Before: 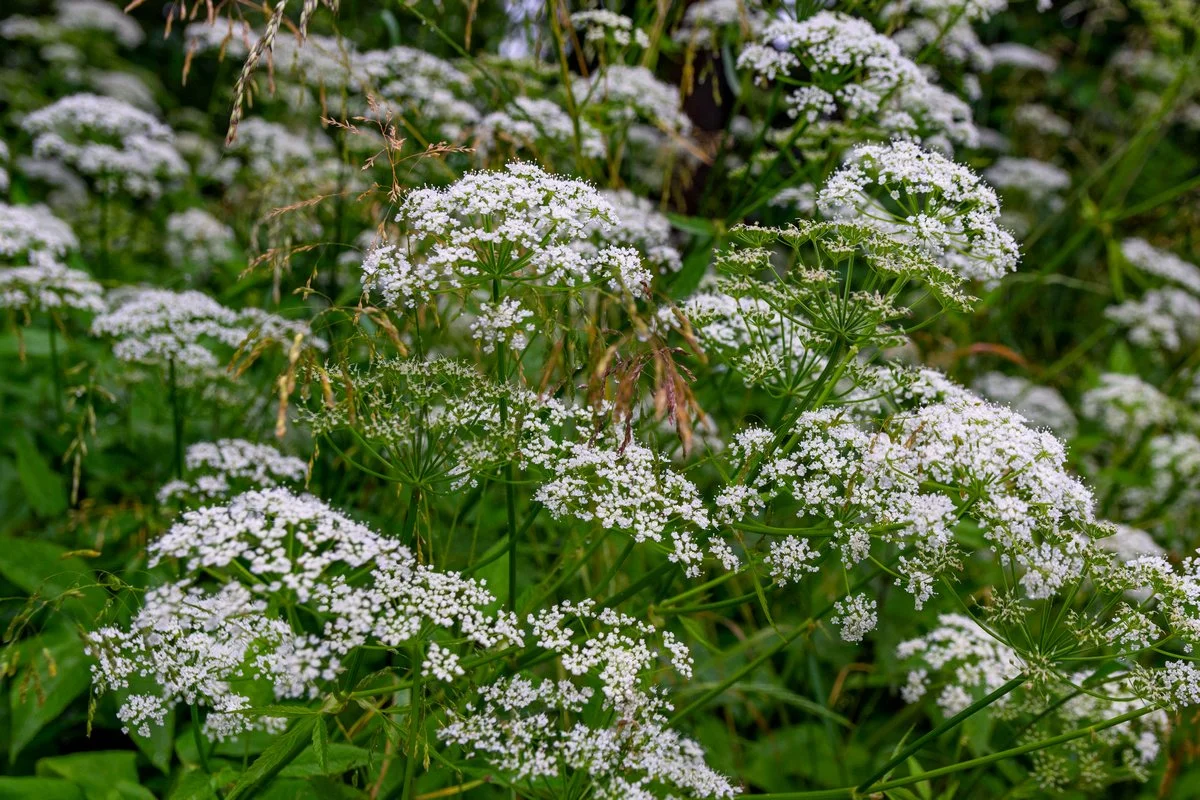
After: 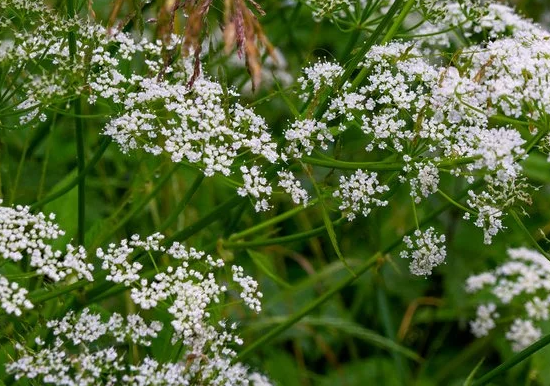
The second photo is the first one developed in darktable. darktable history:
sharpen: radius 5.325, amount 0.312, threshold 26.433
crop: left 35.976%, top 45.819%, right 18.162%, bottom 5.807%
